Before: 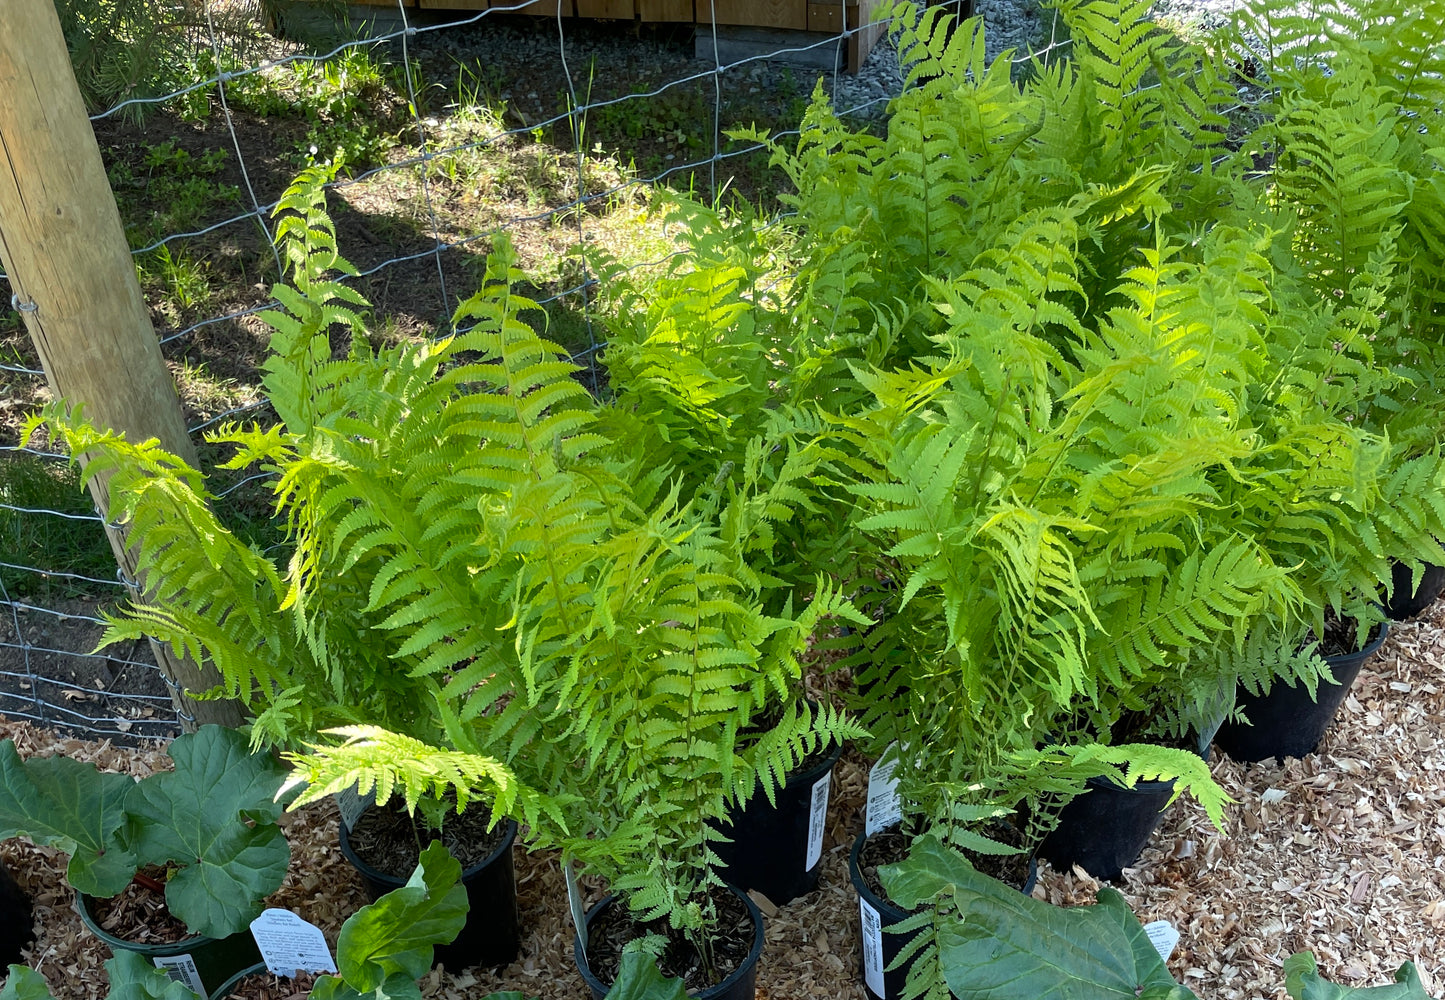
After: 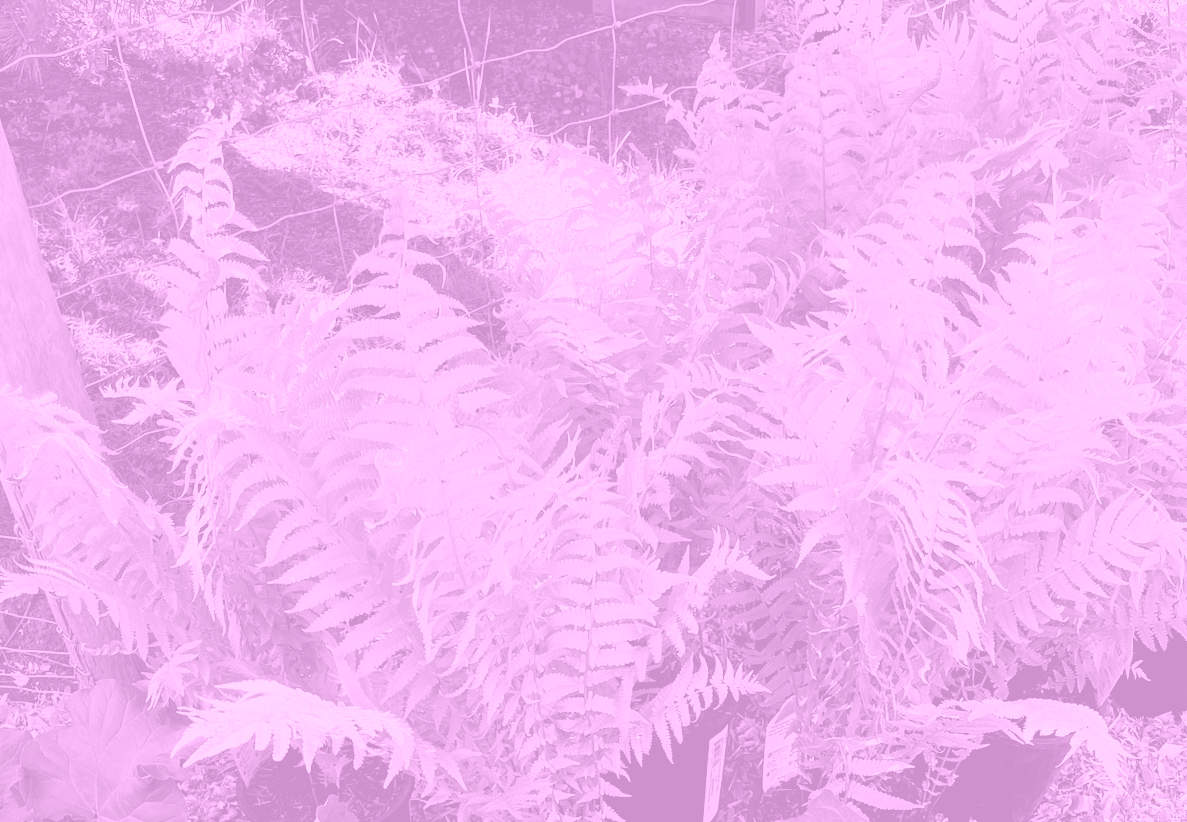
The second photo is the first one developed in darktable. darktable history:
contrast brightness saturation: contrast 0.07
color balance: contrast -0.5%
colorize: hue 331.2°, saturation 69%, source mix 30.28%, lightness 69.02%, version 1
crop and rotate: left 7.196%, top 4.574%, right 10.605%, bottom 13.178%
filmic rgb: black relative exposure -7.15 EV, white relative exposure 5.36 EV, hardness 3.02, color science v6 (2022)
